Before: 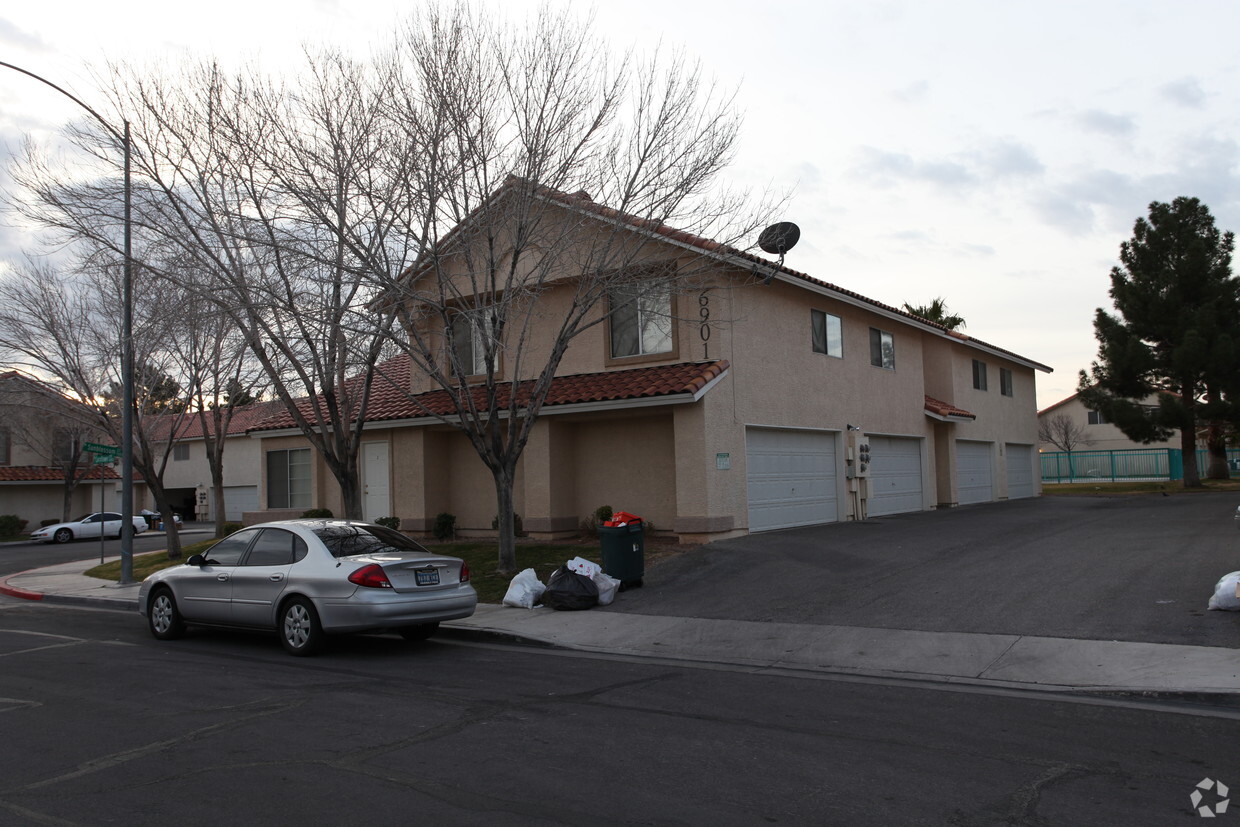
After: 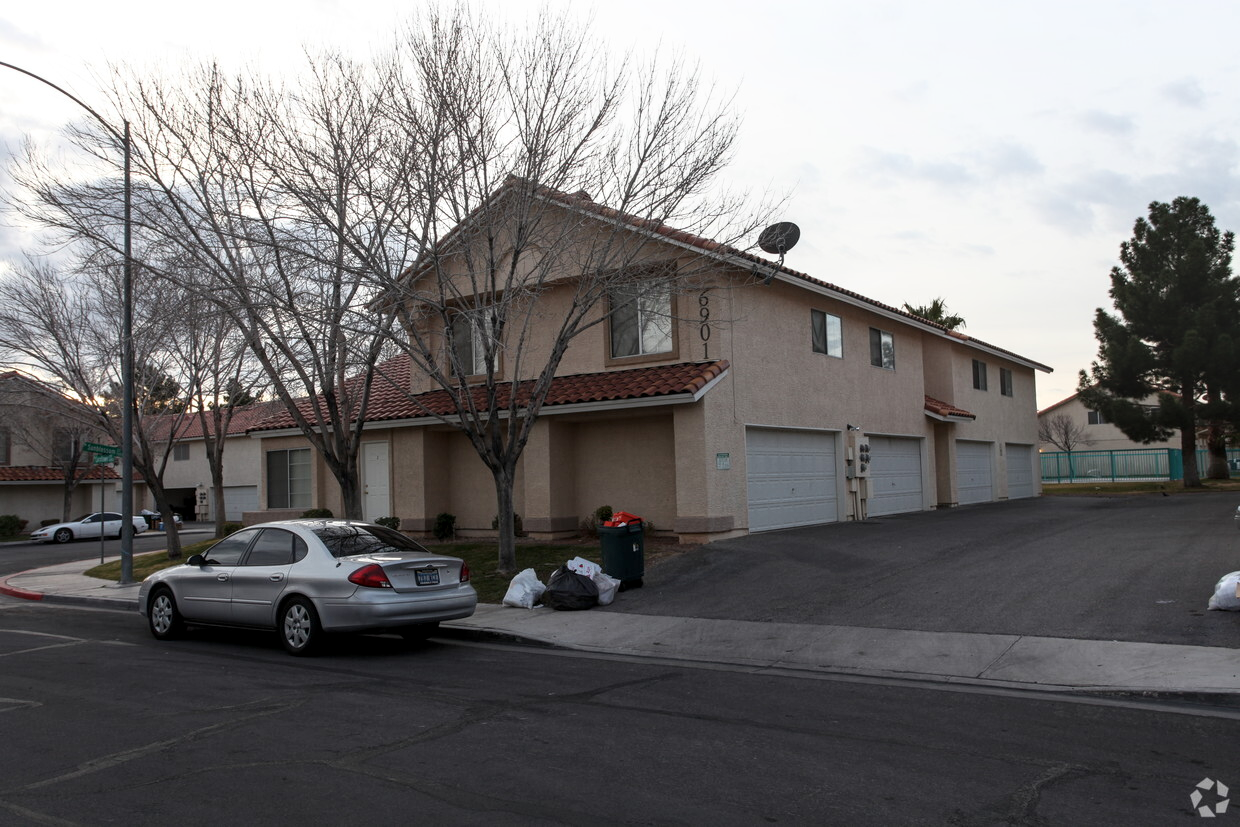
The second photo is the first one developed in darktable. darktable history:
shadows and highlights: shadows -0.237, highlights 40.15
local contrast: on, module defaults
